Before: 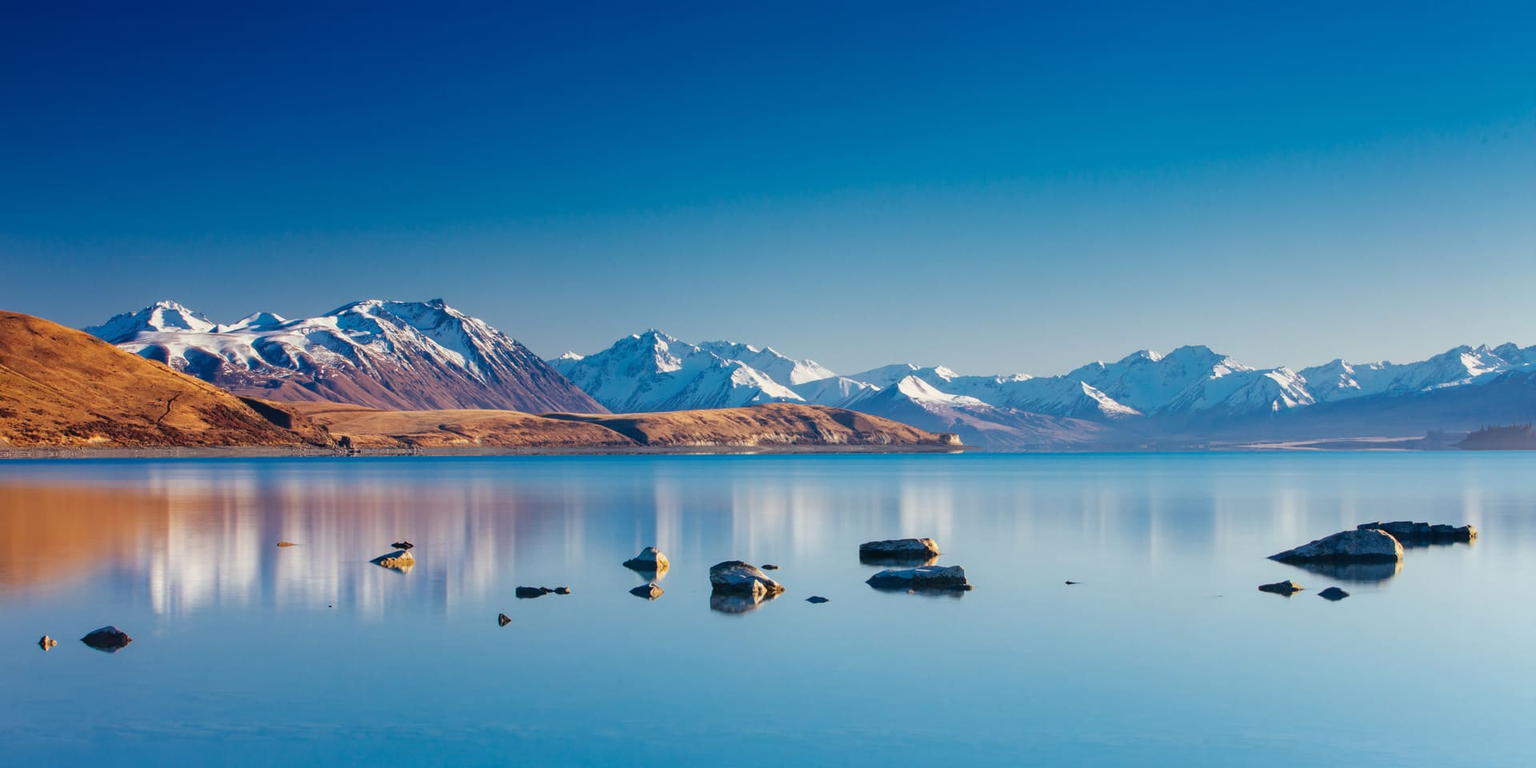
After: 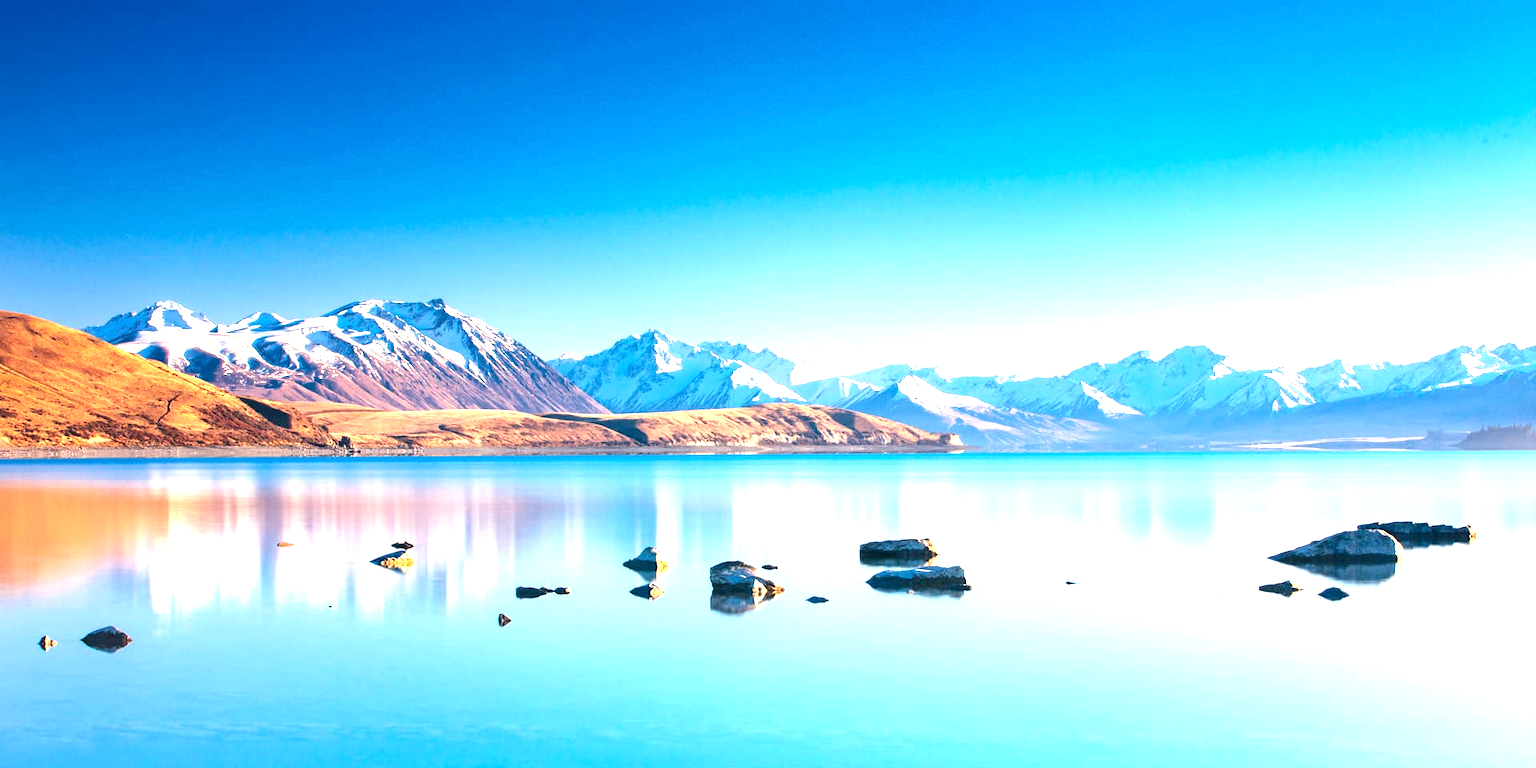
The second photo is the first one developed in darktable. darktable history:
white balance: red 1.009, blue 0.985
grain: coarseness 14.57 ISO, strength 8.8%
color balance rgb: shadows lift › chroma 3.88%, shadows lift › hue 88.52°, power › hue 214.65°, global offset › chroma 0.1%, global offset › hue 252.4°, contrast 4.45%
exposure: black level correction 0, exposure 1.6 EV, compensate exposure bias true, compensate highlight preservation false
